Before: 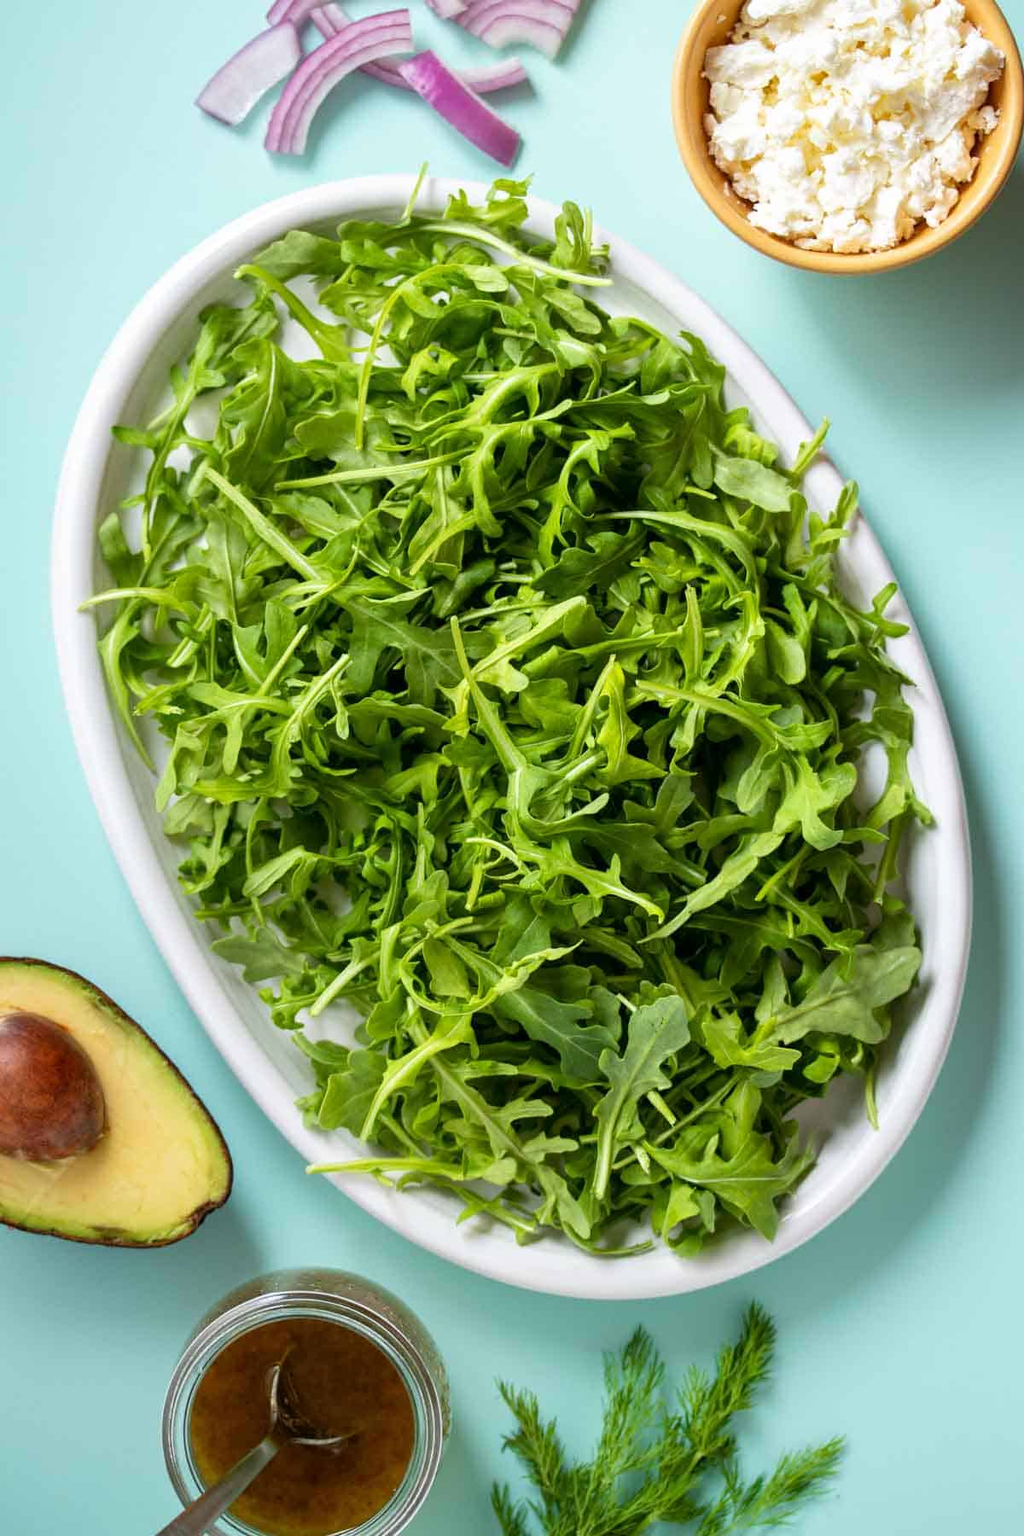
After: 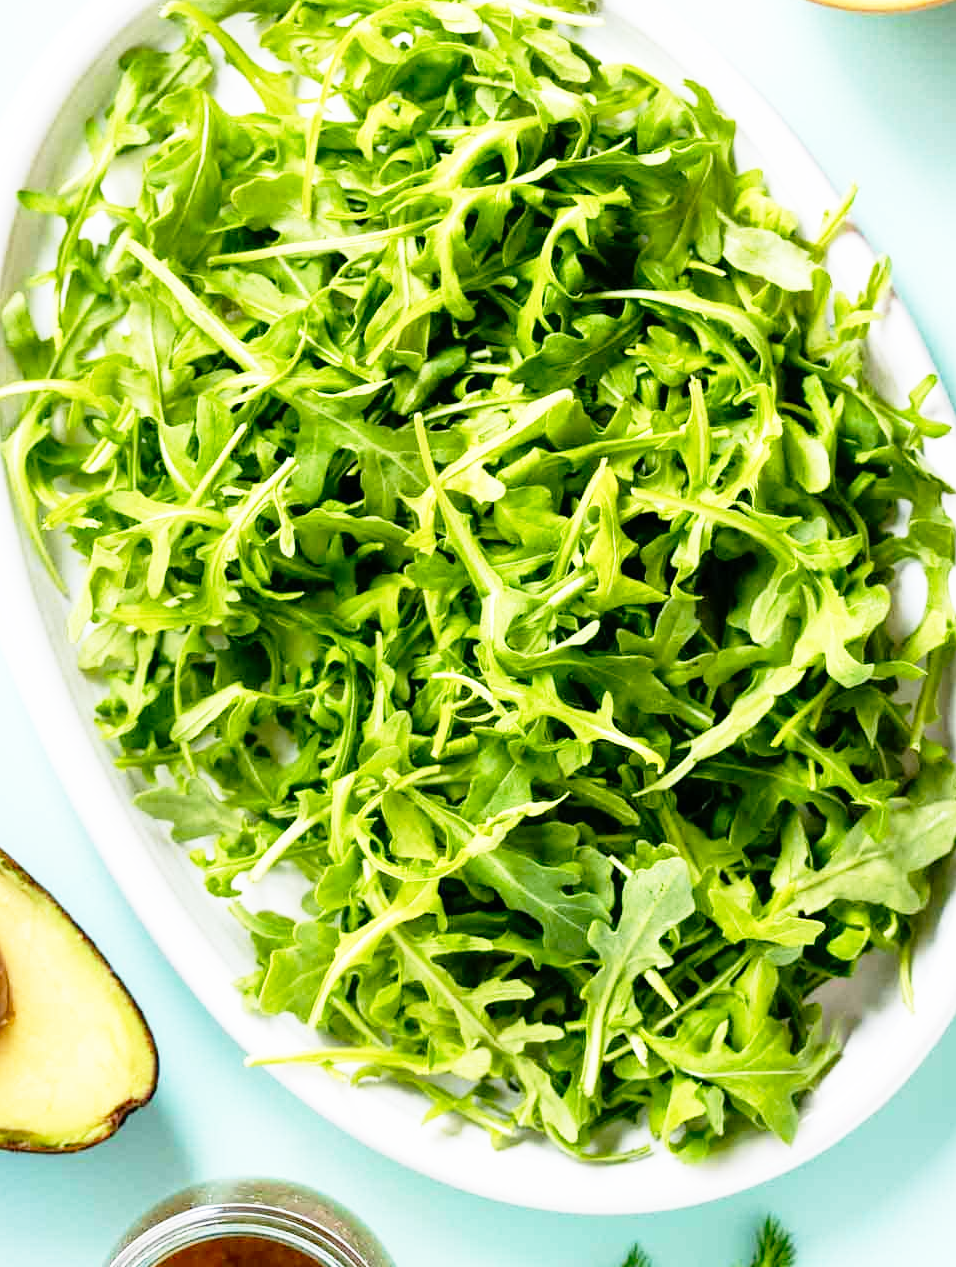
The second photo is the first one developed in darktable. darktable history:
base curve: curves: ch0 [(0, 0) (0.012, 0.01) (0.073, 0.168) (0.31, 0.711) (0.645, 0.957) (1, 1)], preserve colors none
crop: left 9.525%, top 17.221%, right 10.788%, bottom 12.337%
